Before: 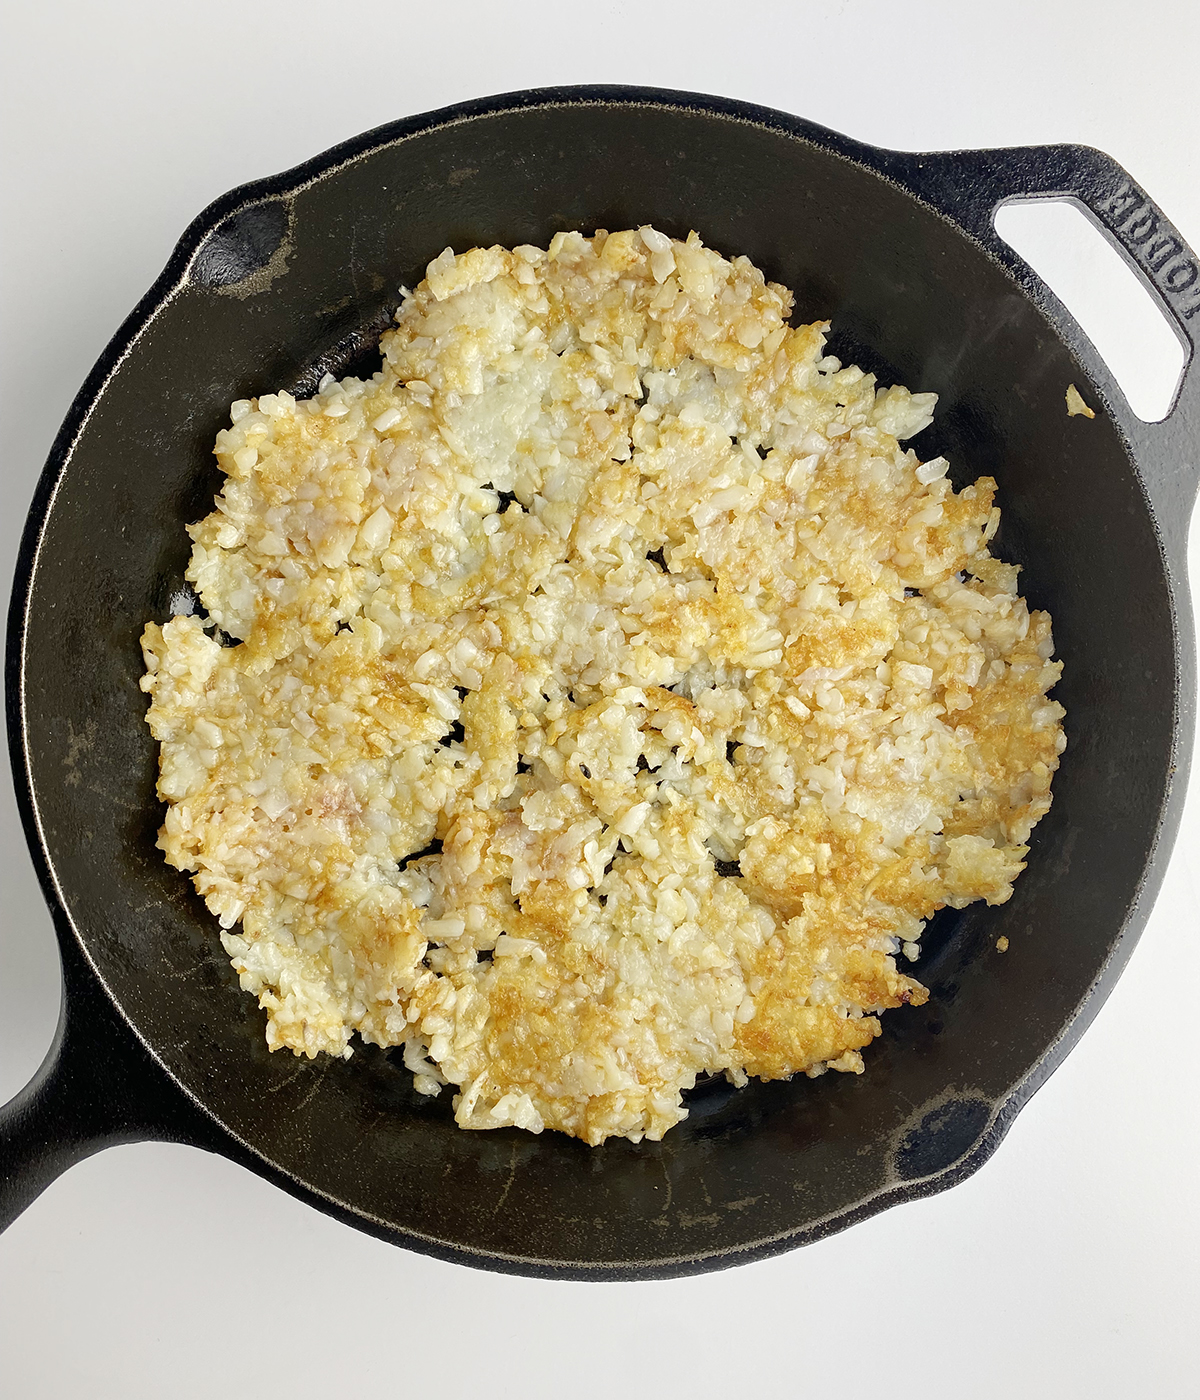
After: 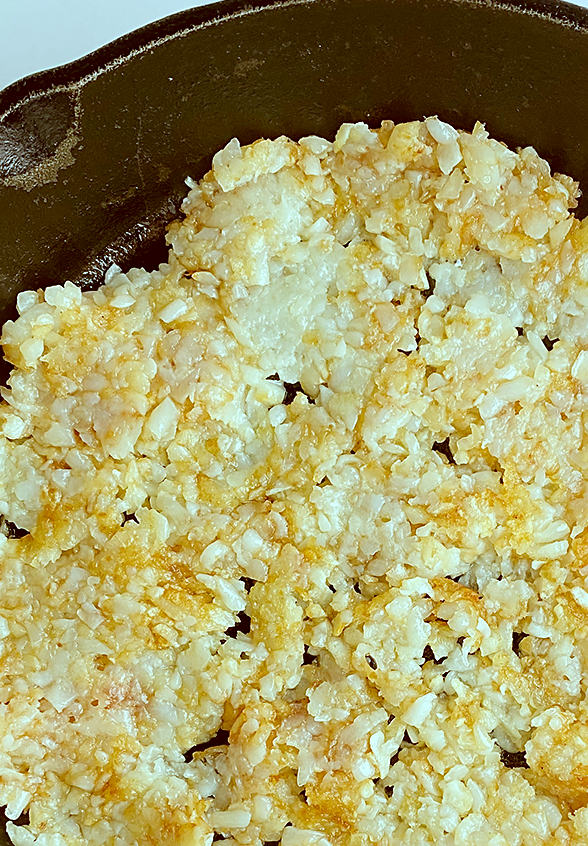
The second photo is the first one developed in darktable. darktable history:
sharpen: on, module defaults
color correction: highlights a* -13.85, highlights b* -16.71, shadows a* 10.52, shadows b* 28.9
crop: left 17.837%, top 7.793%, right 33.11%, bottom 31.758%
